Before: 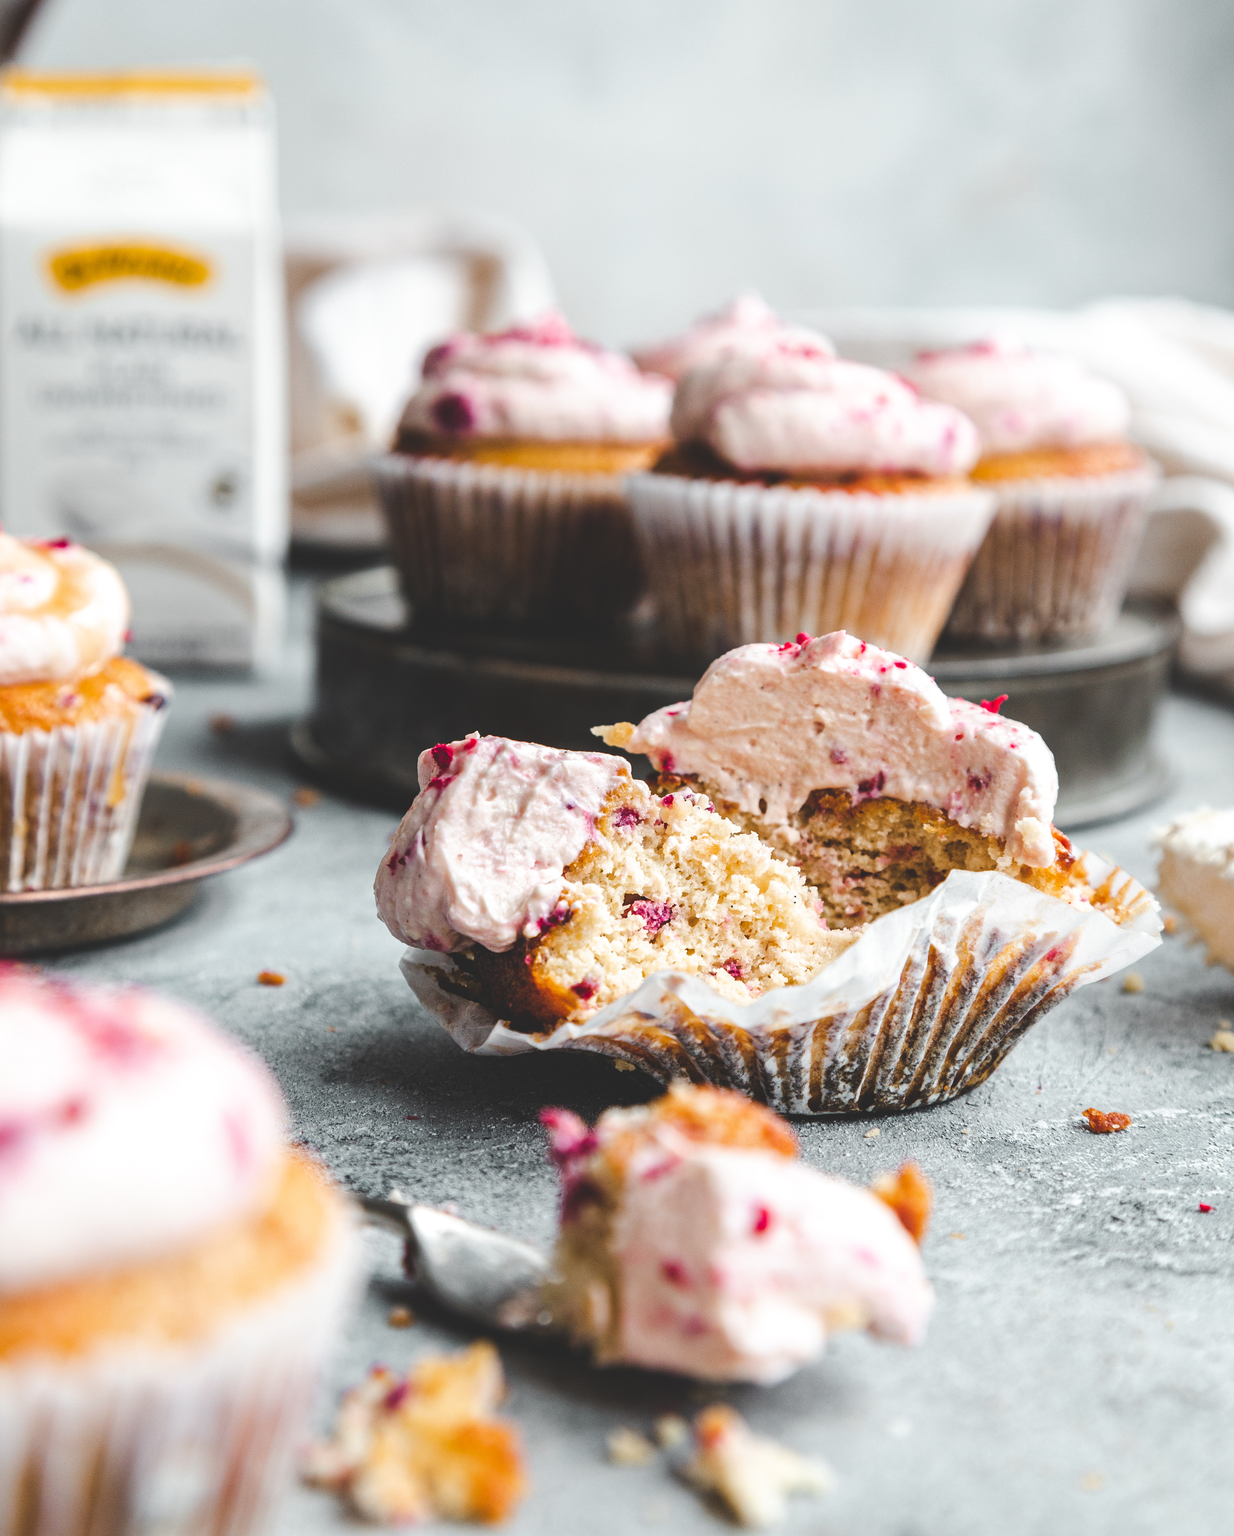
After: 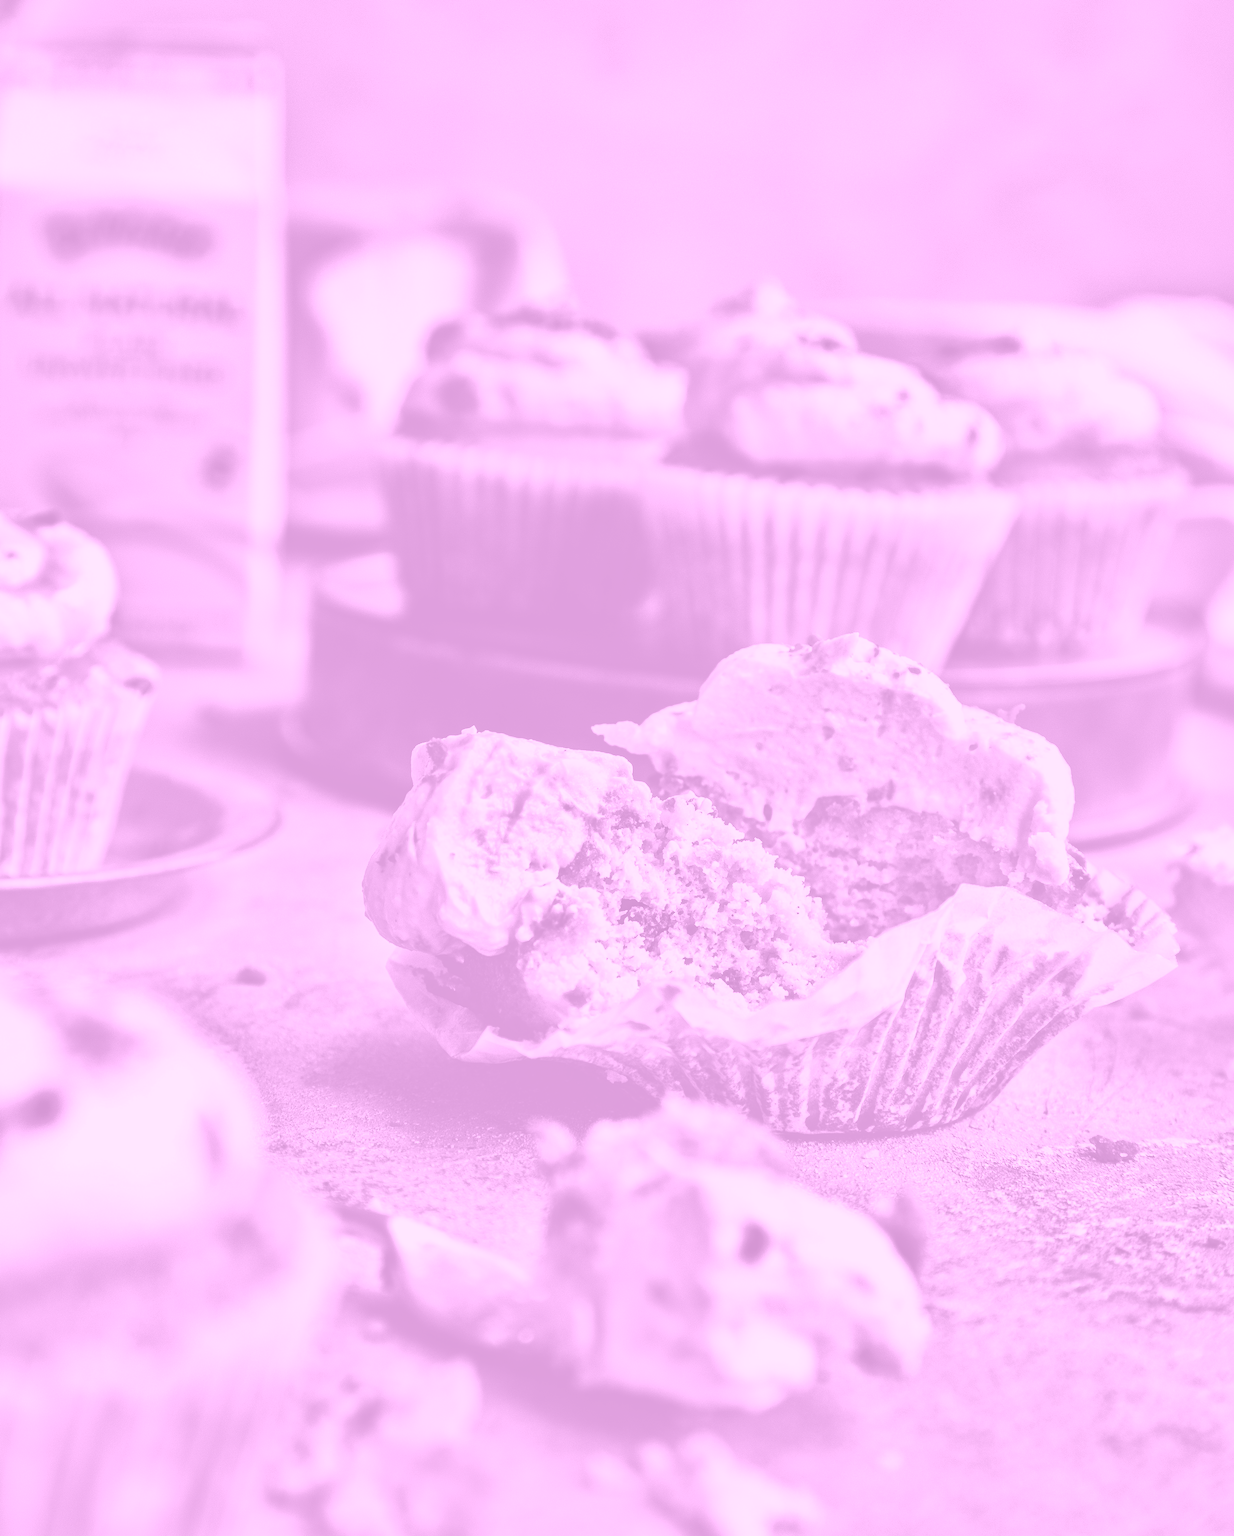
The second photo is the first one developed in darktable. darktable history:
colorize: hue 331.2°, saturation 75%, source mix 30.28%, lightness 70.52%, version 1
shadows and highlights: shadows 20.91, highlights -82.73, soften with gaussian
crop and rotate: angle -1.69°
